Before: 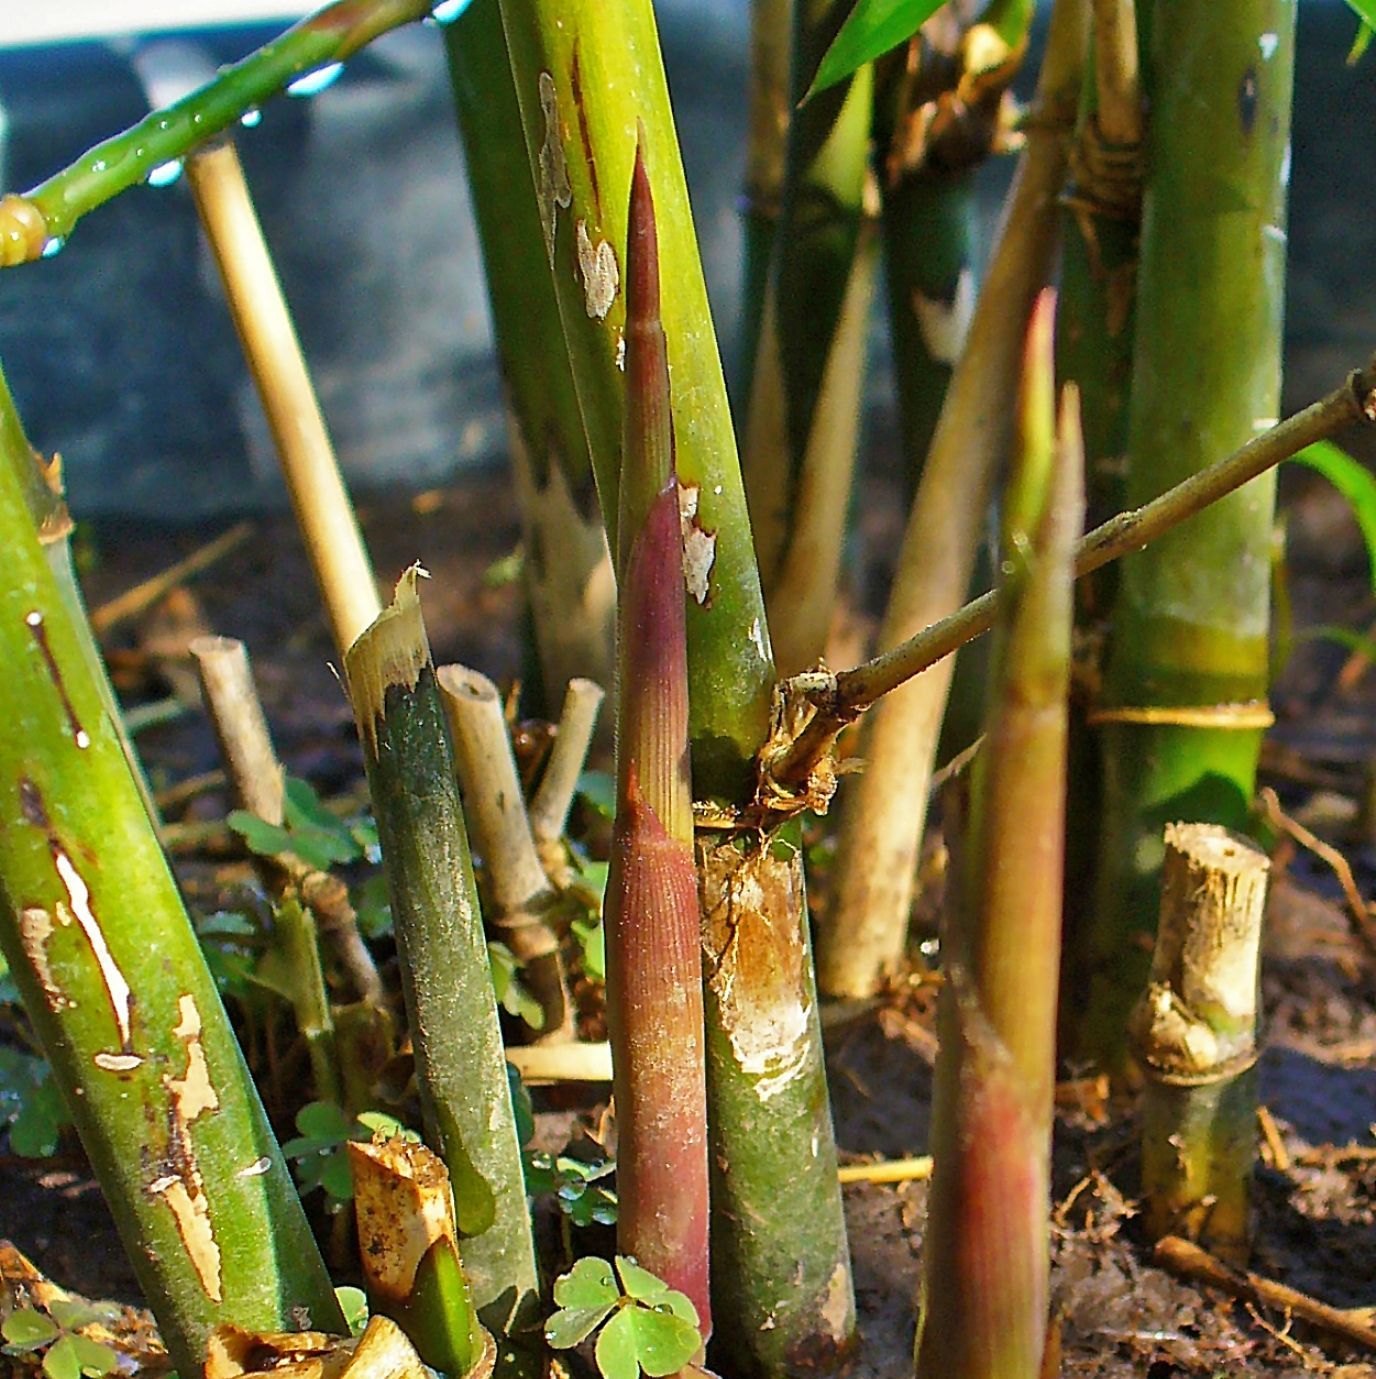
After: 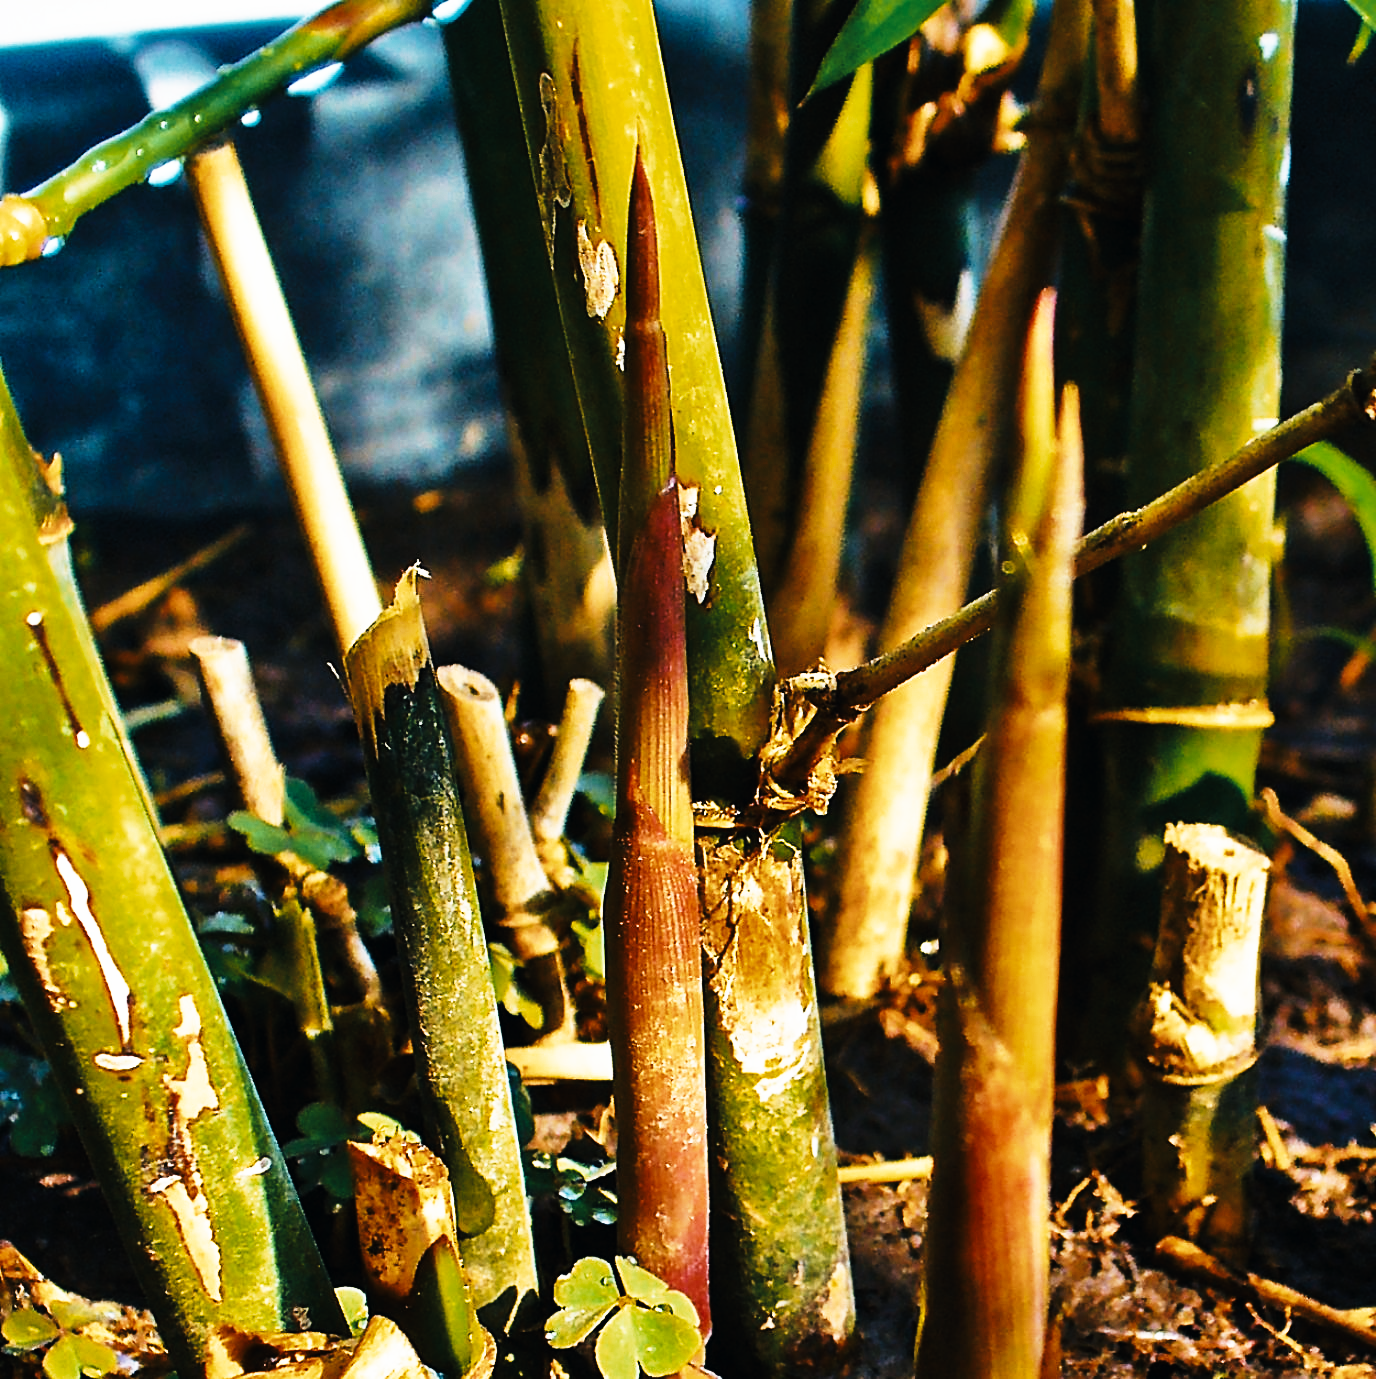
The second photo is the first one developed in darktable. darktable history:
tone curve: curves: ch0 [(0, 0) (0.003, 0.006) (0.011, 0.008) (0.025, 0.011) (0.044, 0.015) (0.069, 0.019) (0.1, 0.023) (0.136, 0.03) (0.177, 0.042) (0.224, 0.065) (0.277, 0.103) (0.335, 0.177) (0.399, 0.294) (0.468, 0.463) (0.543, 0.639) (0.623, 0.805) (0.709, 0.909) (0.801, 0.967) (0.898, 0.989) (1, 1)], preserve colors none
color look up table: target L [92.91, 69.52, 71.09, 56.84, 71.71, 68.15, 56.6, 49.75, 64.57, 53.31, 55.55, 35.17, 24.23, 200, 68.07, 63.72, 64.51, 44.67, 47.43, 48.15, 46.38, 40.87, 32.62, 8.04, 84.4, 68.81, 55.79, 43.69, 56.13, 49.25, 50.25, 47.24, 41.19, 39.26, 37.86, 42.81, 41.49, 28.88, 28.57, 24.06, 36.2, 15.71, 6.896, 56.79, 73.71, 70.96, 58.88, 53.24, 46.46], target a [-3.757, 1.88, -20.08, -15.39, 0.121, -19.81, -16.64, -18.8, 1.493, -14.99, -10.26, -15.93, -11.24, 0, 6.145, 5.407, 9.795, 32.03, 25.32, 13.13, 23.75, 10.5, 19.91, 2.705, 6.822, 15.71, 25.62, 32.79, 16.9, 30.09, -1.944, -0.04, -2.747, 28.59, 29.14, -2.001, -0.019, -2.575, 21.8, 19.85, 0.829, 34.02, -1.248, -14.42, -15.21, -9.022, -10.08, -10.87, -9.5], target b [16.75, 39.22, -16.38, -11.94, 34.82, 11.19, 28.62, 9.134, 36.66, -6.583, 22.11, 8.211, 9.1, 0, 30.3, 36.54, 19.09, -2.284, 27.37, 27.29, 5.627, 24.69, 35.85, 6.451, -2.859, -3.763, -20.23, -16.59, -14.96, -14.63, -25.01, -1.206, -15.05, -12.49, -21.97, -17.58, -19.17, -3.072, 2.429, -24.69, -17.48, -35.53, -19.04, -14.71, -15.01, -18.14, -10.55, -14.52, -7.992], num patches 49
